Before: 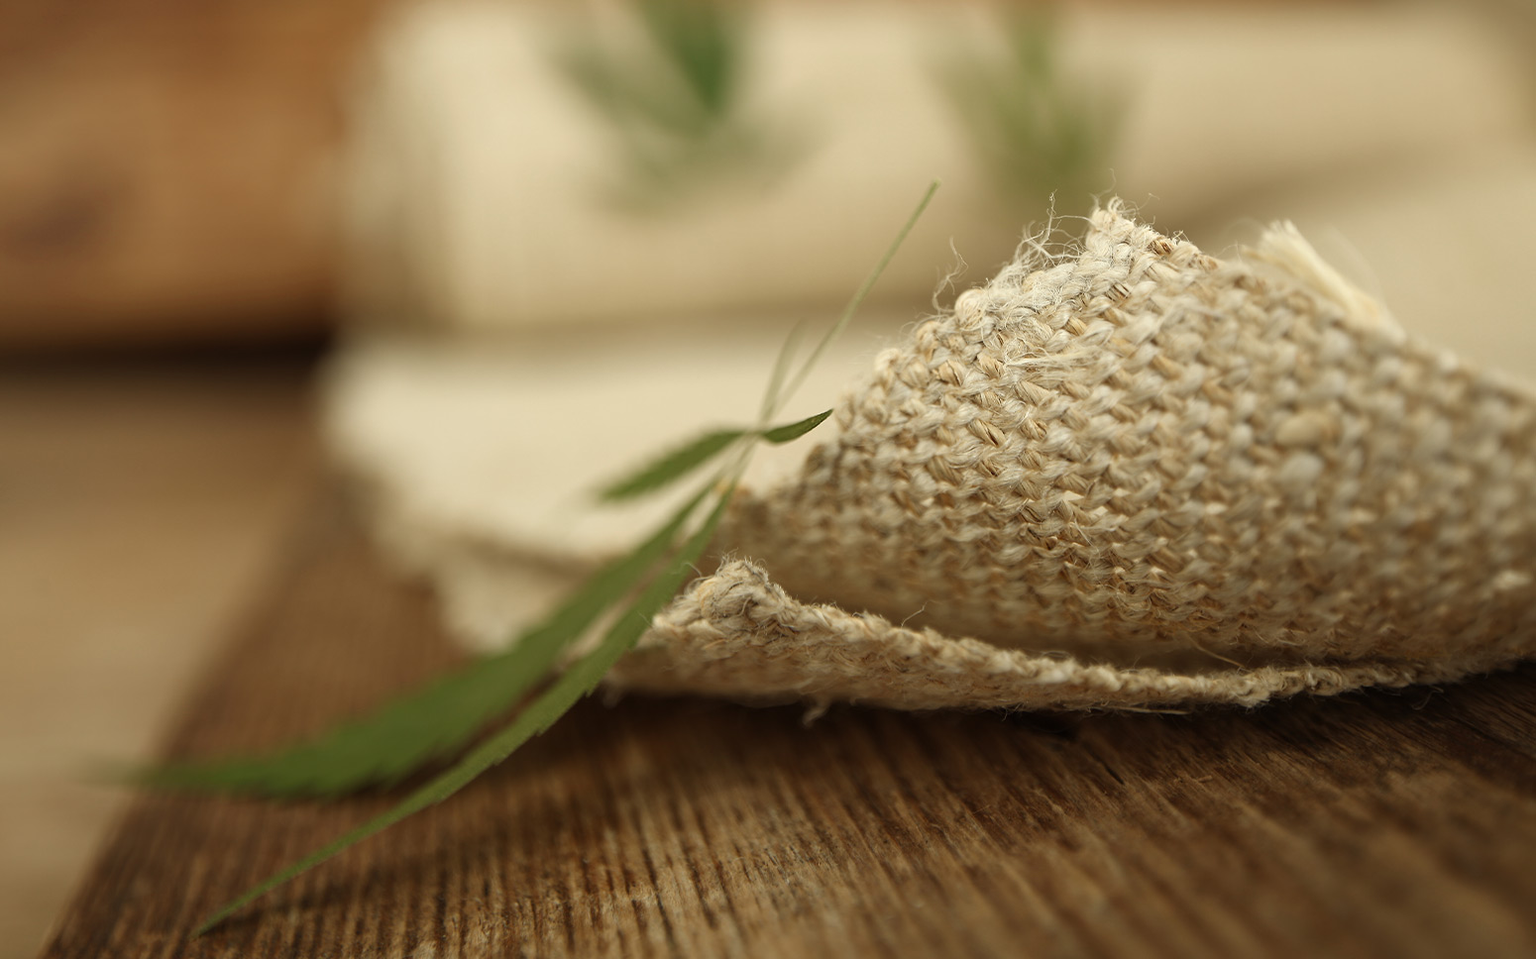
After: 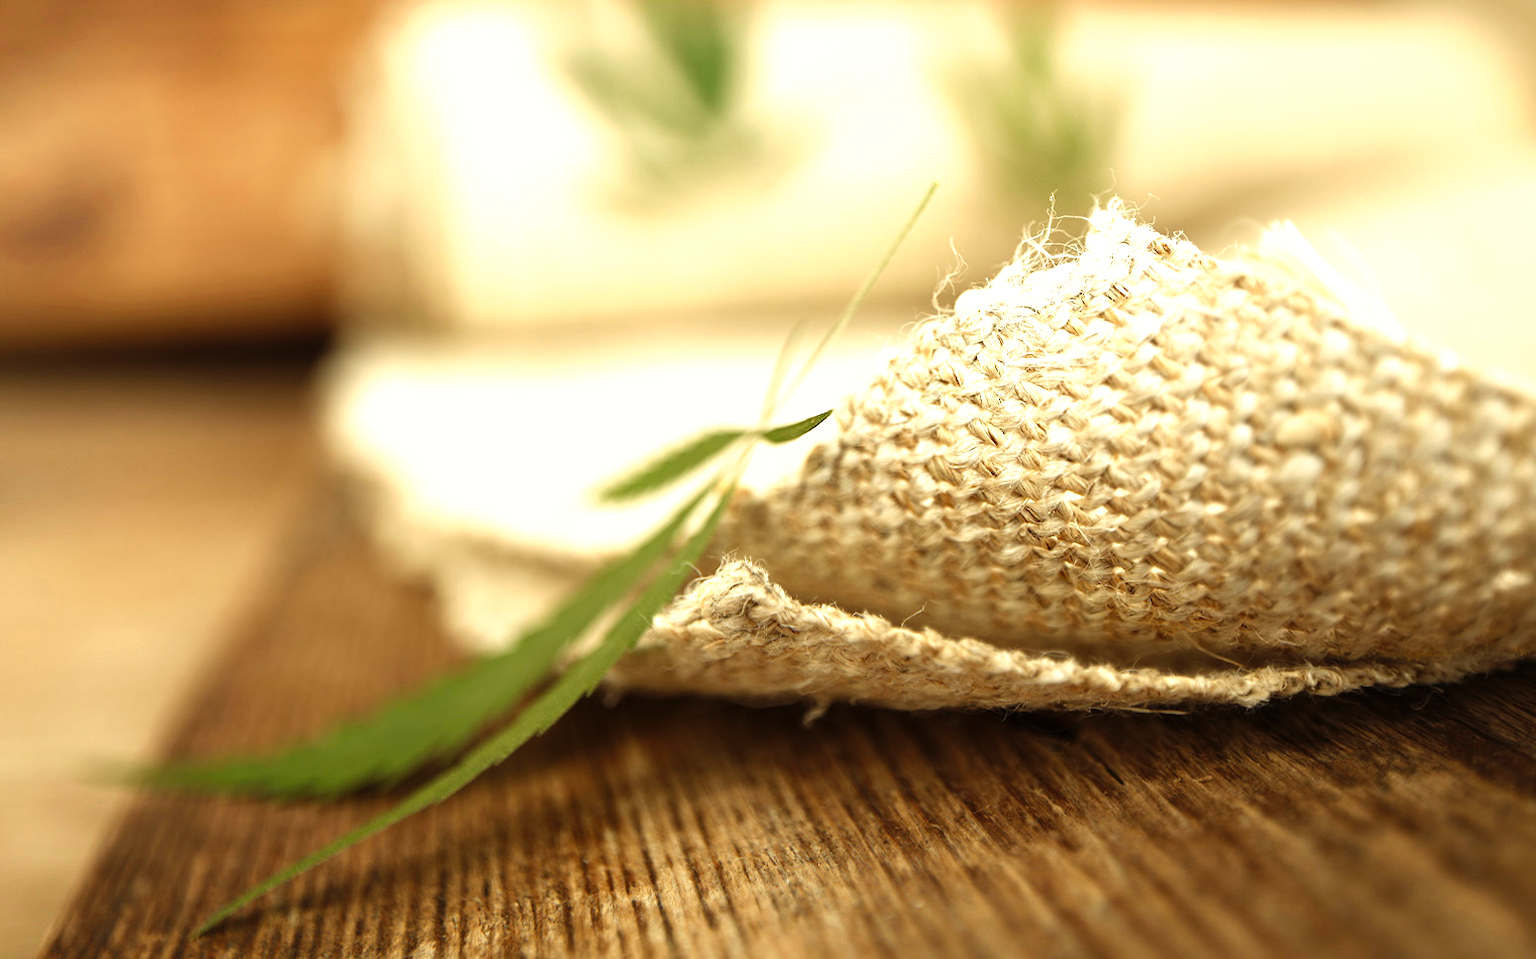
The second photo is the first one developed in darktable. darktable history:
tone curve: curves: ch0 [(0, 0) (0.003, 0.002) (0.011, 0.006) (0.025, 0.014) (0.044, 0.025) (0.069, 0.039) (0.1, 0.056) (0.136, 0.086) (0.177, 0.129) (0.224, 0.183) (0.277, 0.247) (0.335, 0.318) (0.399, 0.395) (0.468, 0.48) (0.543, 0.571) (0.623, 0.668) (0.709, 0.773) (0.801, 0.873) (0.898, 0.978) (1, 1)], preserve colors none
exposure: black level correction 0.001, exposure 0.955 EV, compensate exposure bias true, compensate highlight preservation false
